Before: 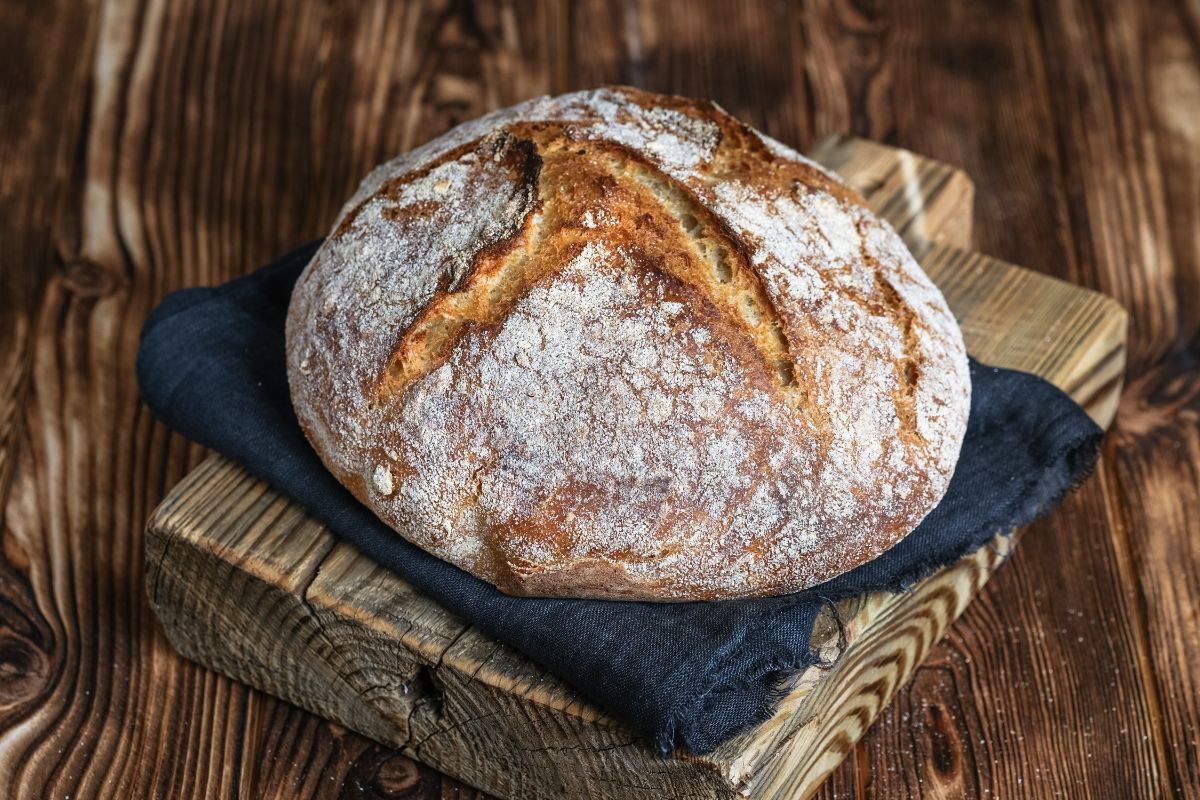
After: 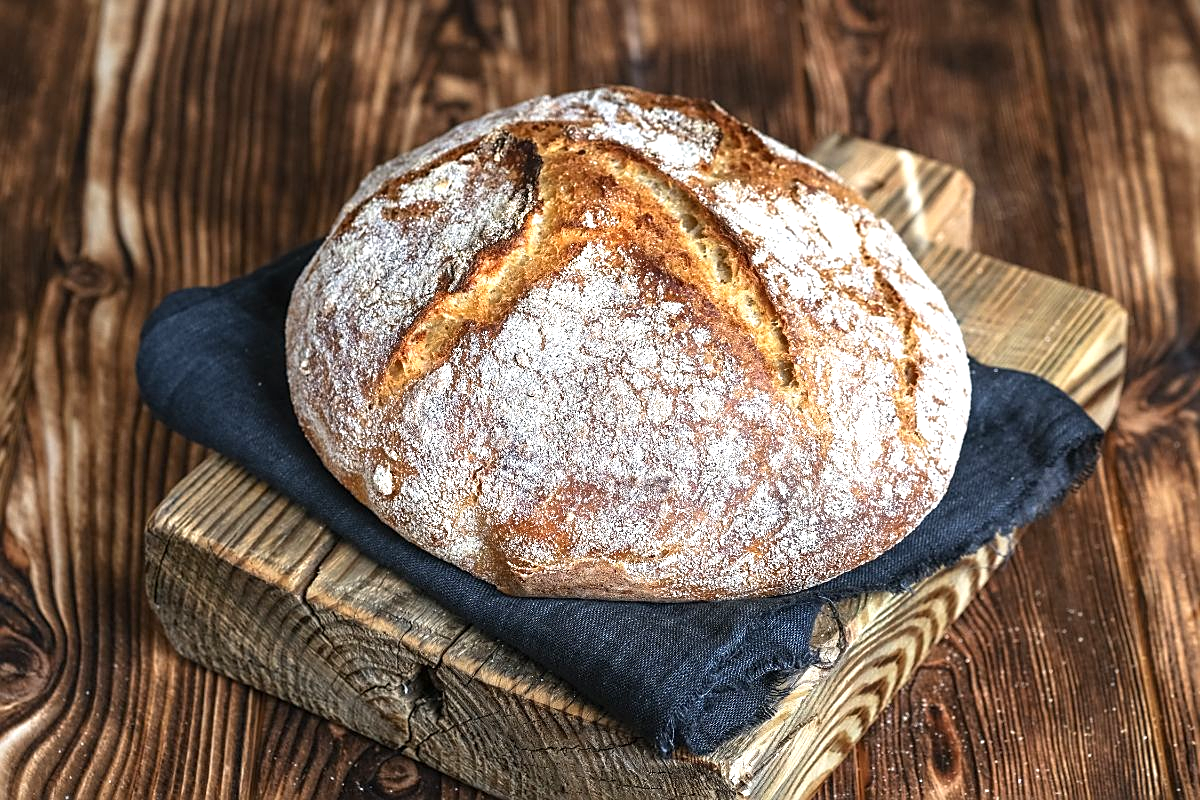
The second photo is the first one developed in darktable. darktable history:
sharpen: on, module defaults
exposure: black level correction 0, exposure 0.702 EV, compensate exposure bias true, compensate highlight preservation false
